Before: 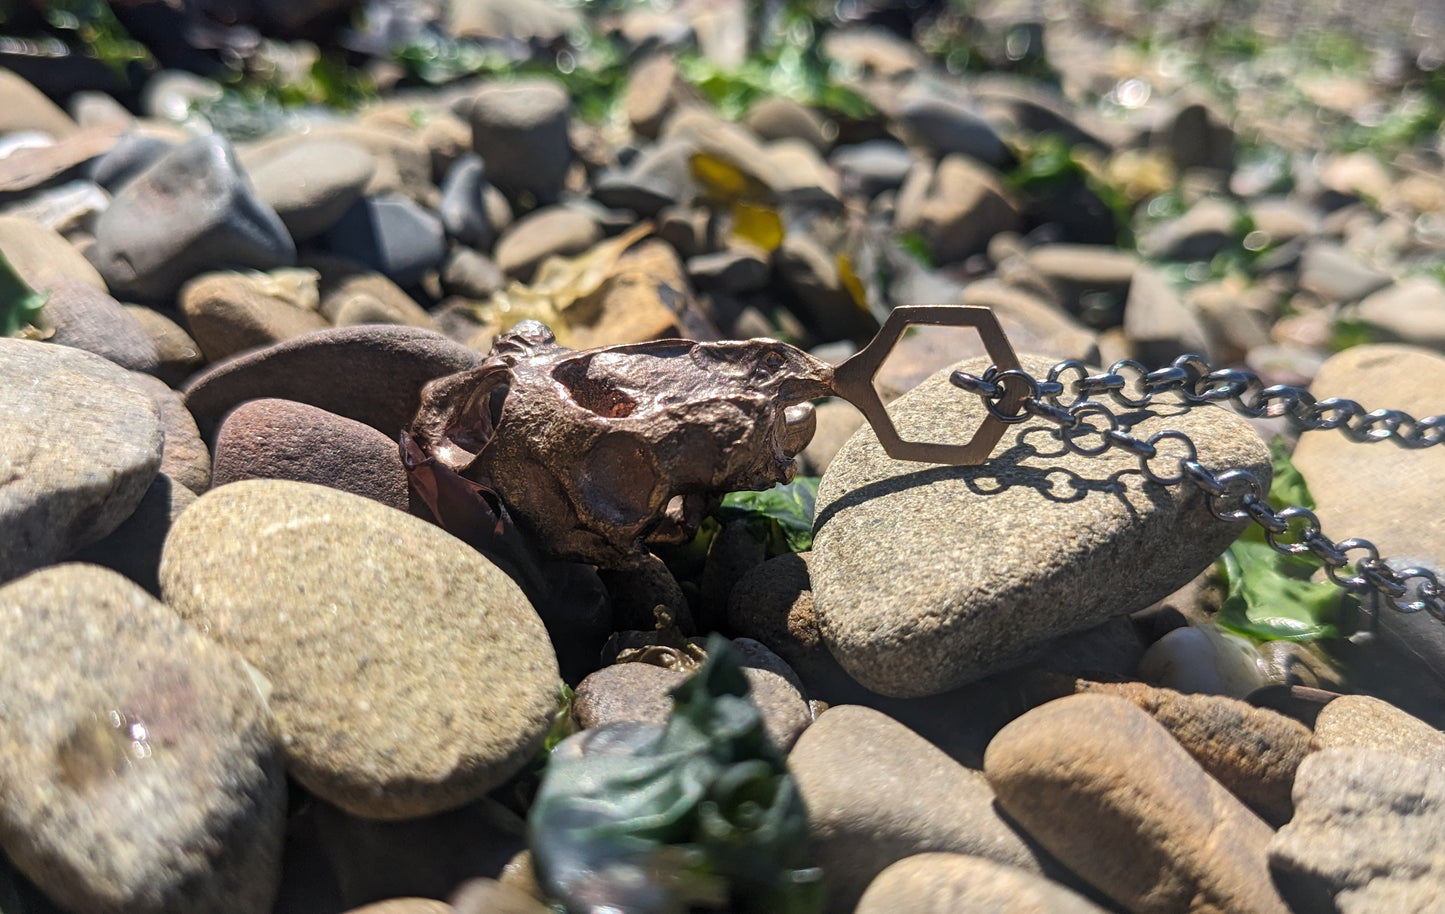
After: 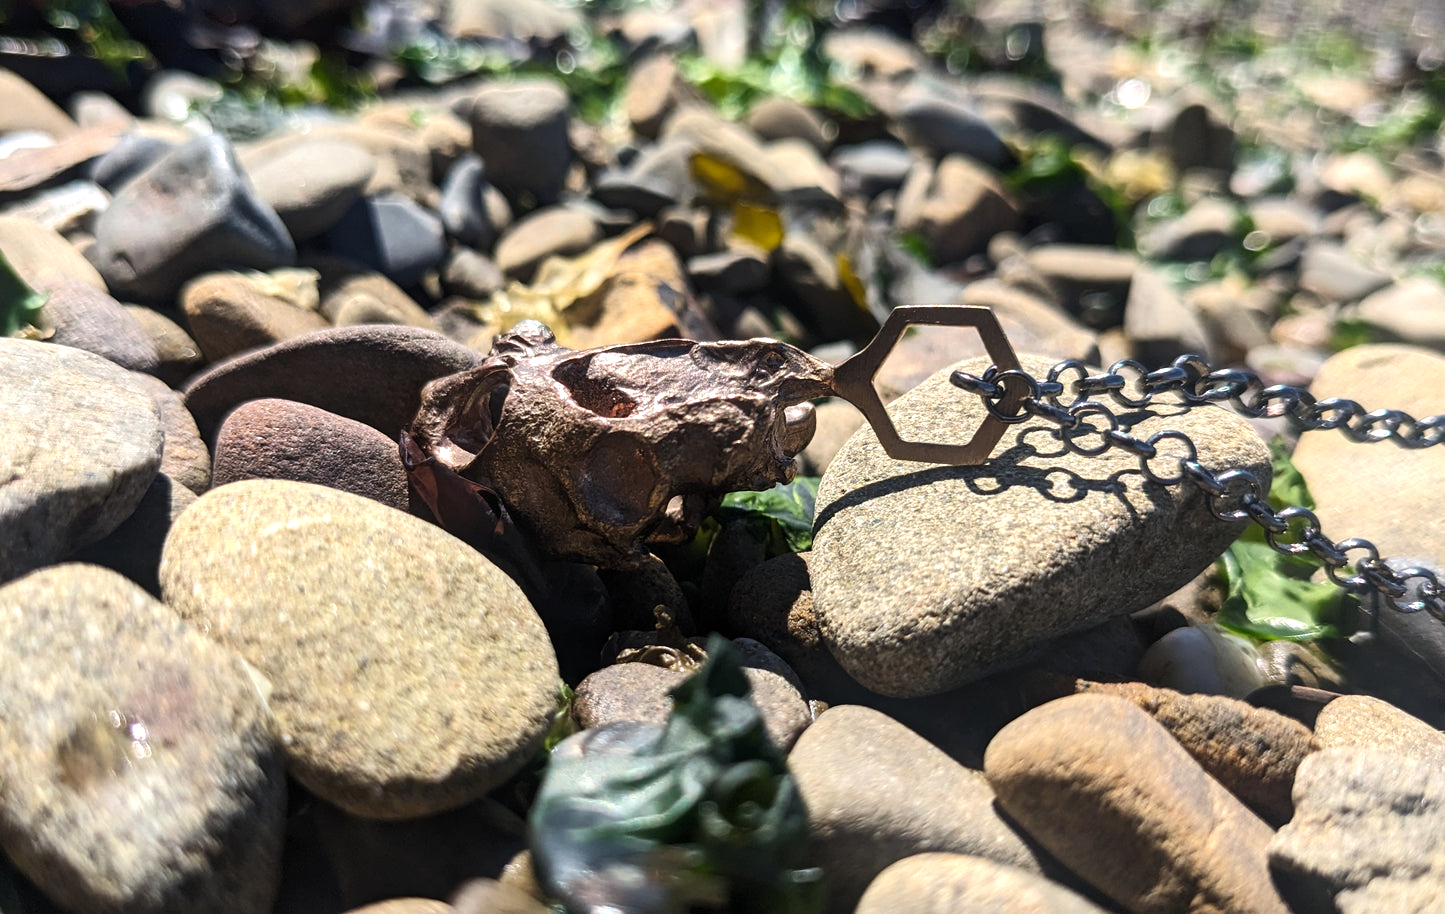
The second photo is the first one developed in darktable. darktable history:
tone equalizer: -8 EV -0.417 EV, -7 EV -0.389 EV, -6 EV -0.333 EV, -5 EV -0.222 EV, -3 EV 0.222 EV, -2 EV 0.333 EV, -1 EV 0.389 EV, +0 EV 0.417 EV, edges refinement/feathering 500, mask exposure compensation -1.57 EV, preserve details no
contrast brightness saturation: contrast 0.08, saturation 0.02
